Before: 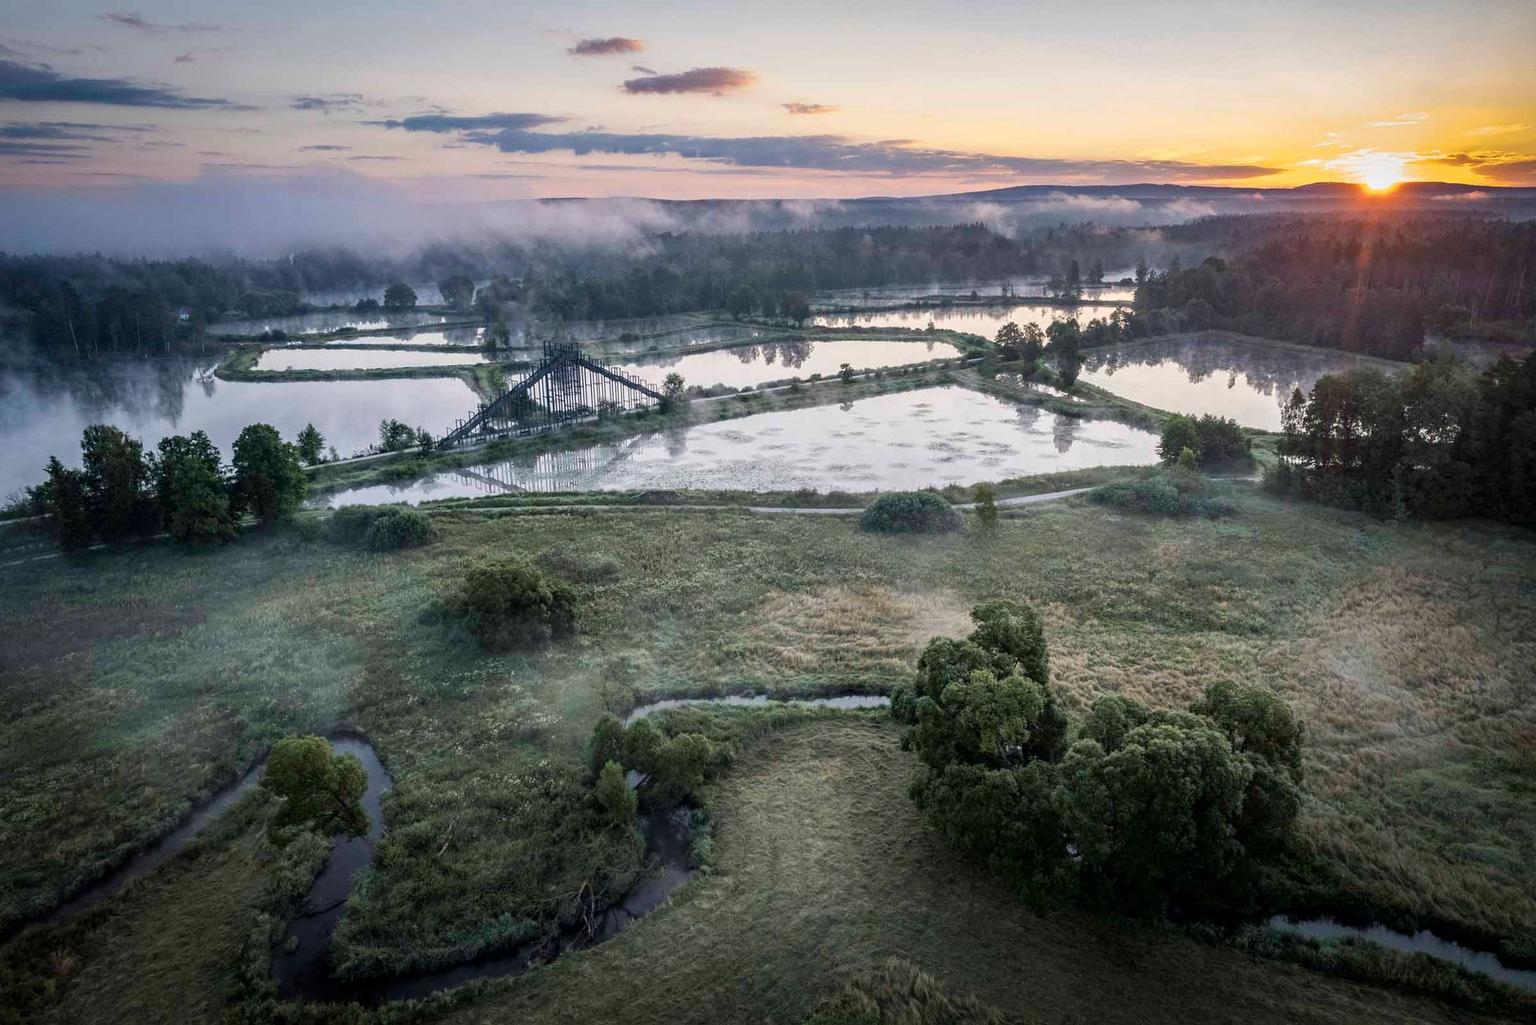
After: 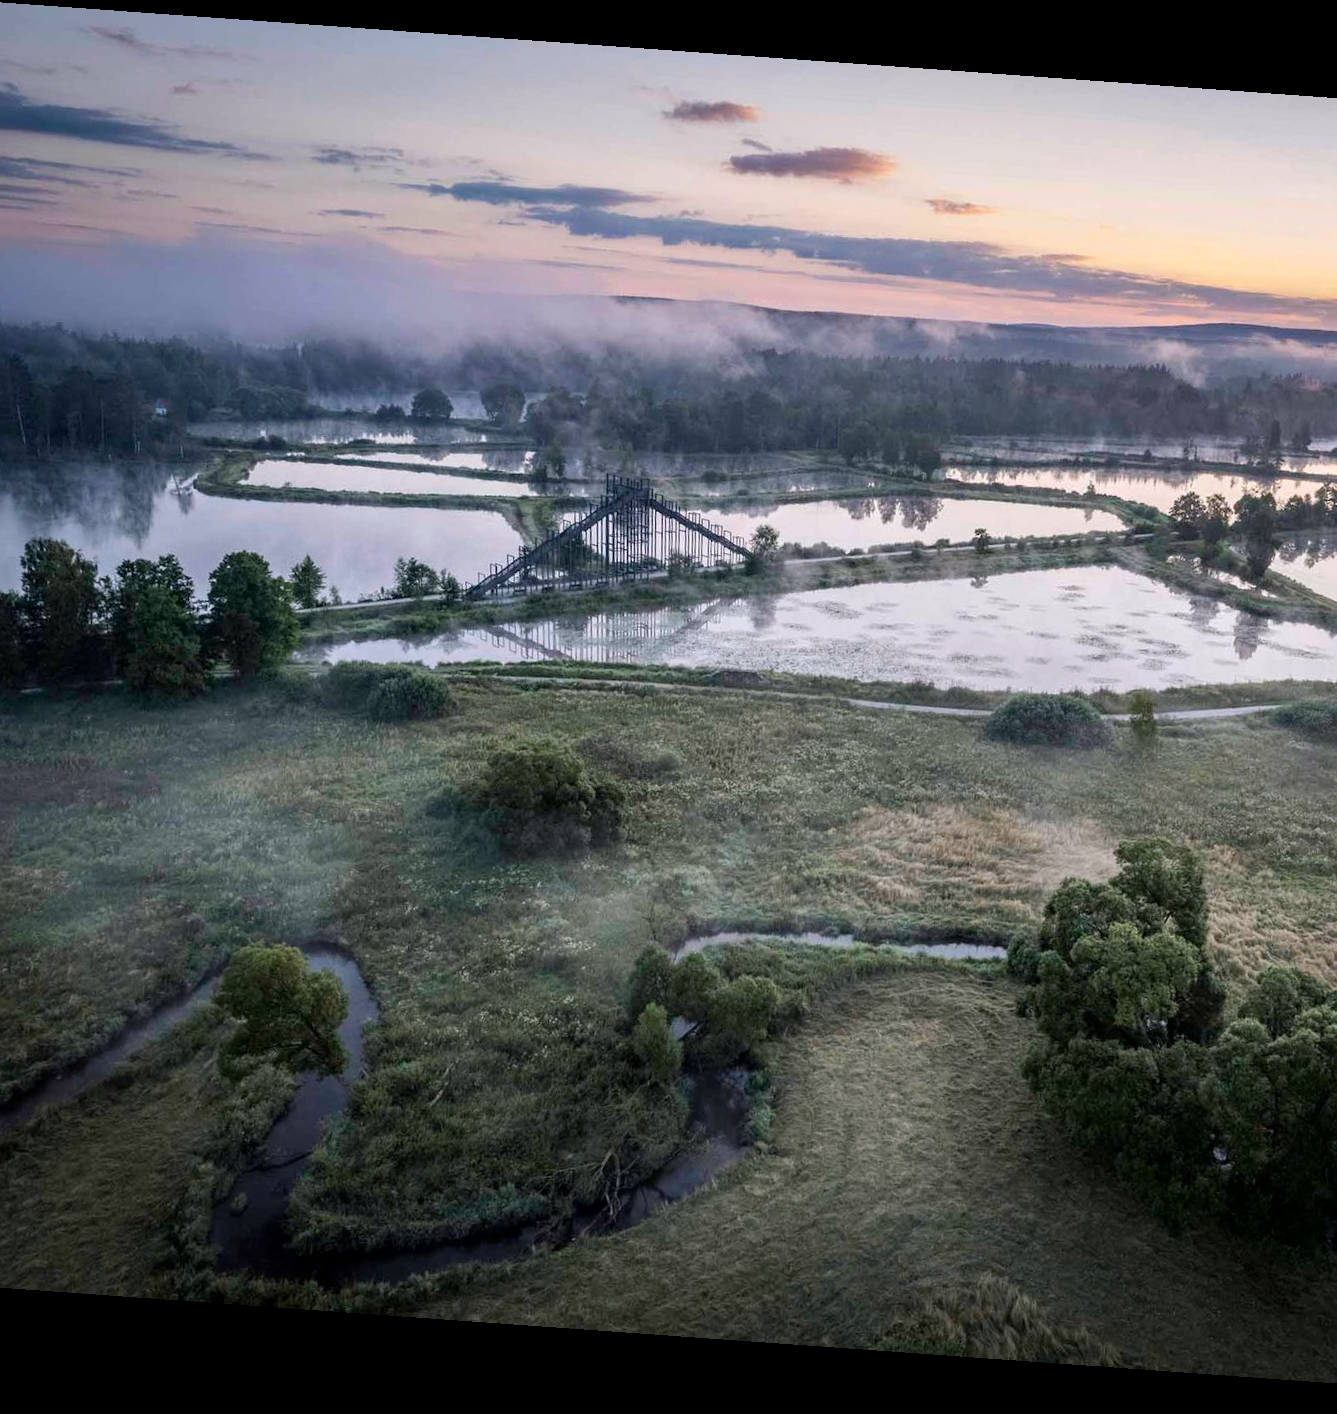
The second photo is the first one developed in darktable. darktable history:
rotate and perspective: rotation 4.1°, automatic cropping off
color calibration: illuminant custom, x 0.348, y 0.366, temperature 4940.58 K
crop and rotate: left 6.617%, right 26.717%
